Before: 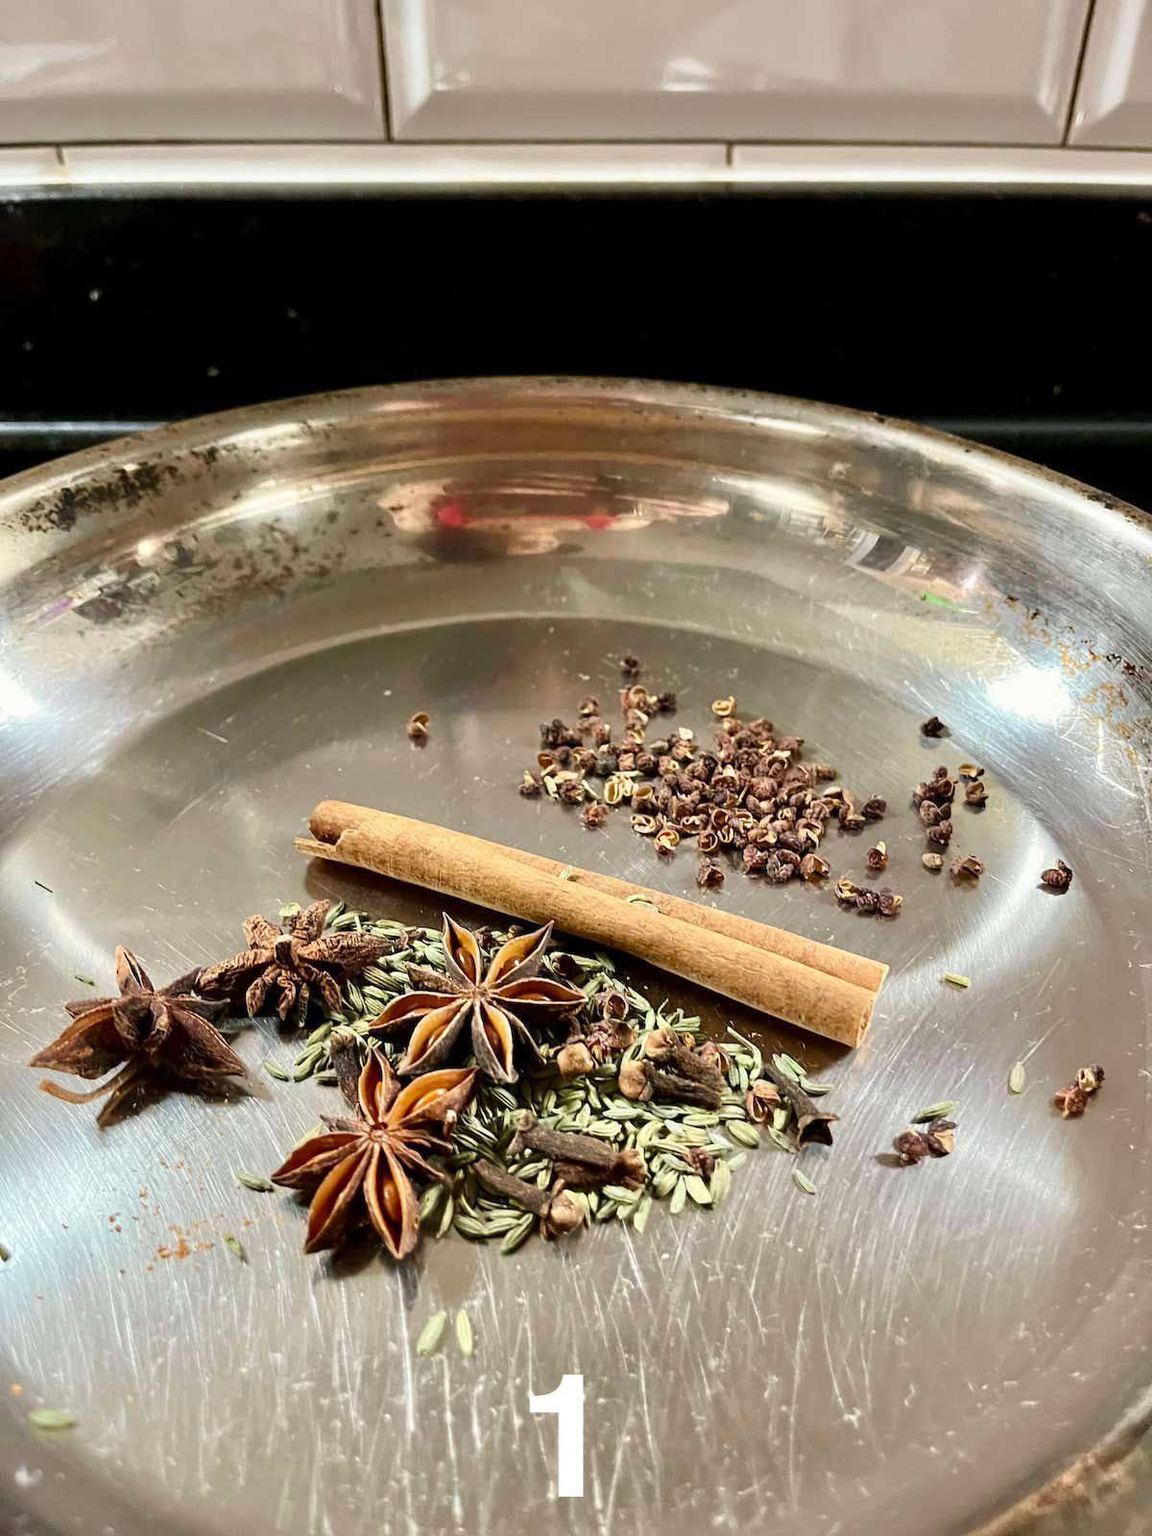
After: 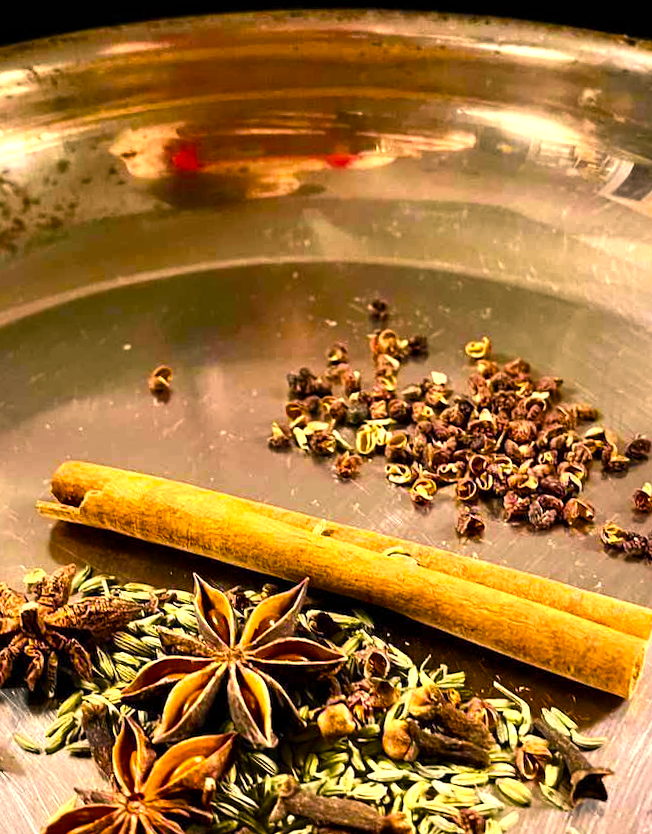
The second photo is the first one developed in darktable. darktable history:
rotate and perspective: rotation -2.12°, lens shift (vertical) 0.009, lens shift (horizontal) -0.008, automatic cropping original format, crop left 0.036, crop right 0.964, crop top 0.05, crop bottom 0.959
color correction: highlights a* 17.88, highlights b* 18.79
color balance rgb: linear chroma grading › global chroma 9%, perceptual saturation grading › global saturation 36%, perceptual saturation grading › shadows 35%, perceptual brilliance grading › global brilliance 15%, perceptual brilliance grading › shadows -35%, global vibrance 15%
crop and rotate: left 22.13%, top 22.054%, right 22.026%, bottom 22.102%
